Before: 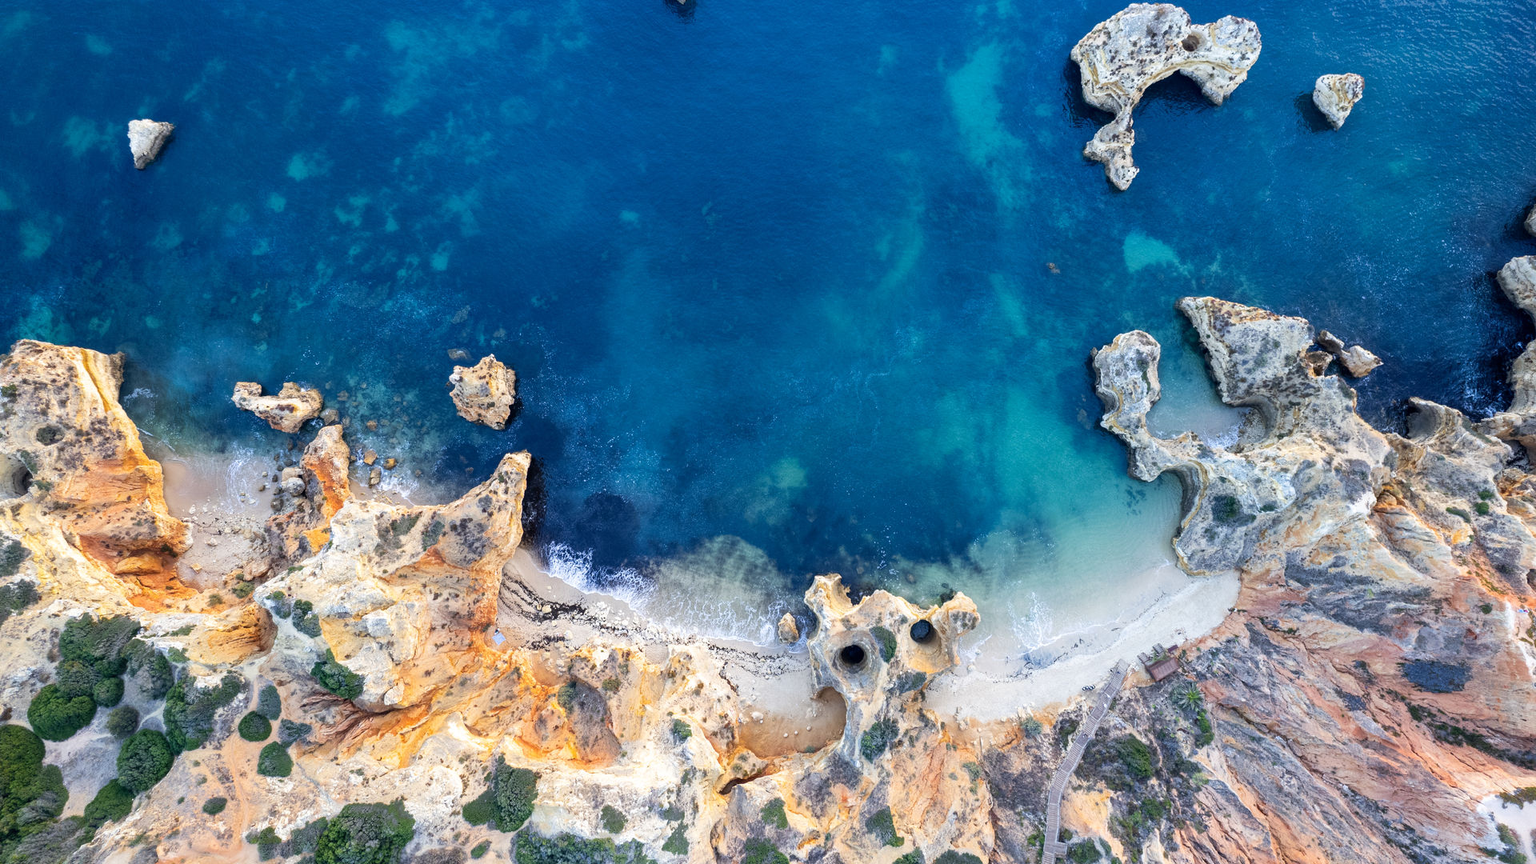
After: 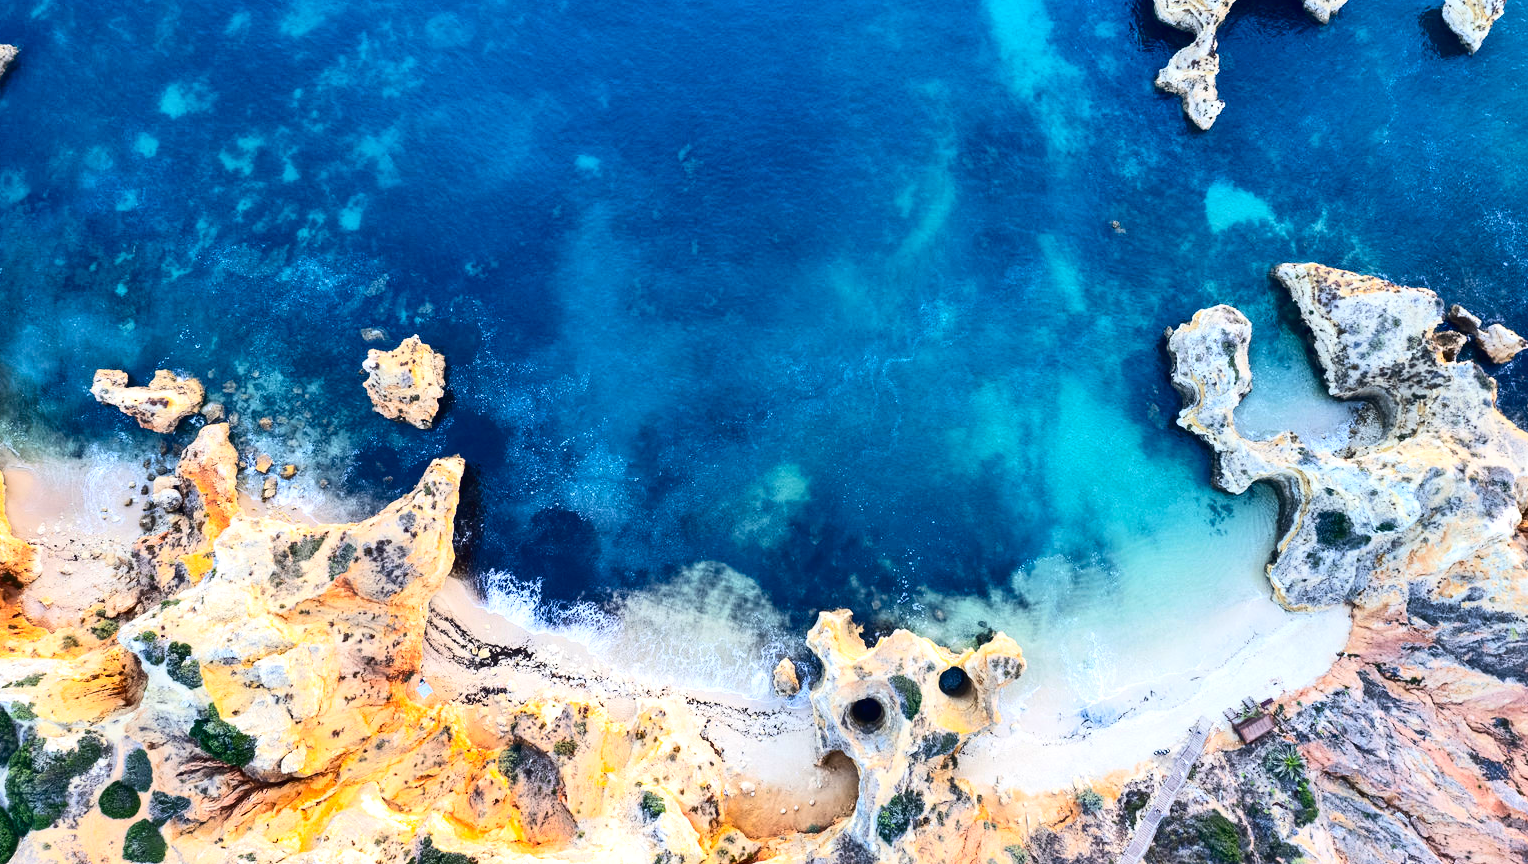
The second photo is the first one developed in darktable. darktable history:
crop and rotate: left 10.398%, top 10.007%, right 9.999%, bottom 9.972%
tone curve: curves: ch0 [(0, 0) (0.003, 0.02) (0.011, 0.021) (0.025, 0.022) (0.044, 0.023) (0.069, 0.026) (0.1, 0.04) (0.136, 0.06) (0.177, 0.092) (0.224, 0.127) (0.277, 0.176) (0.335, 0.258) (0.399, 0.349) (0.468, 0.444) (0.543, 0.546) (0.623, 0.649) (0.709, 0.754) (0.801, 0.842) (0.898, 0.922) (1, 1)], color space Lab, independent channels, preserve colors none
tone equalizer: -8 EV 0.213 EV, -7 EV 0.394 EV, -6 EV 0.428 EV, -5 EV 0.247 EV, -3 EV -0.278 EV, -2 EV -0.401 EV, -1 EV -0.398 EV, +0 EV -0.279 EV
exposure: black level correction 0, exposure 0.498 EV, compensate highlight preservation false
contrast brightness saturation: contrast 0.201, brightness 0.158, saturation 0.227
shadows and highlights: shadows 59.13, soften with gaussian
